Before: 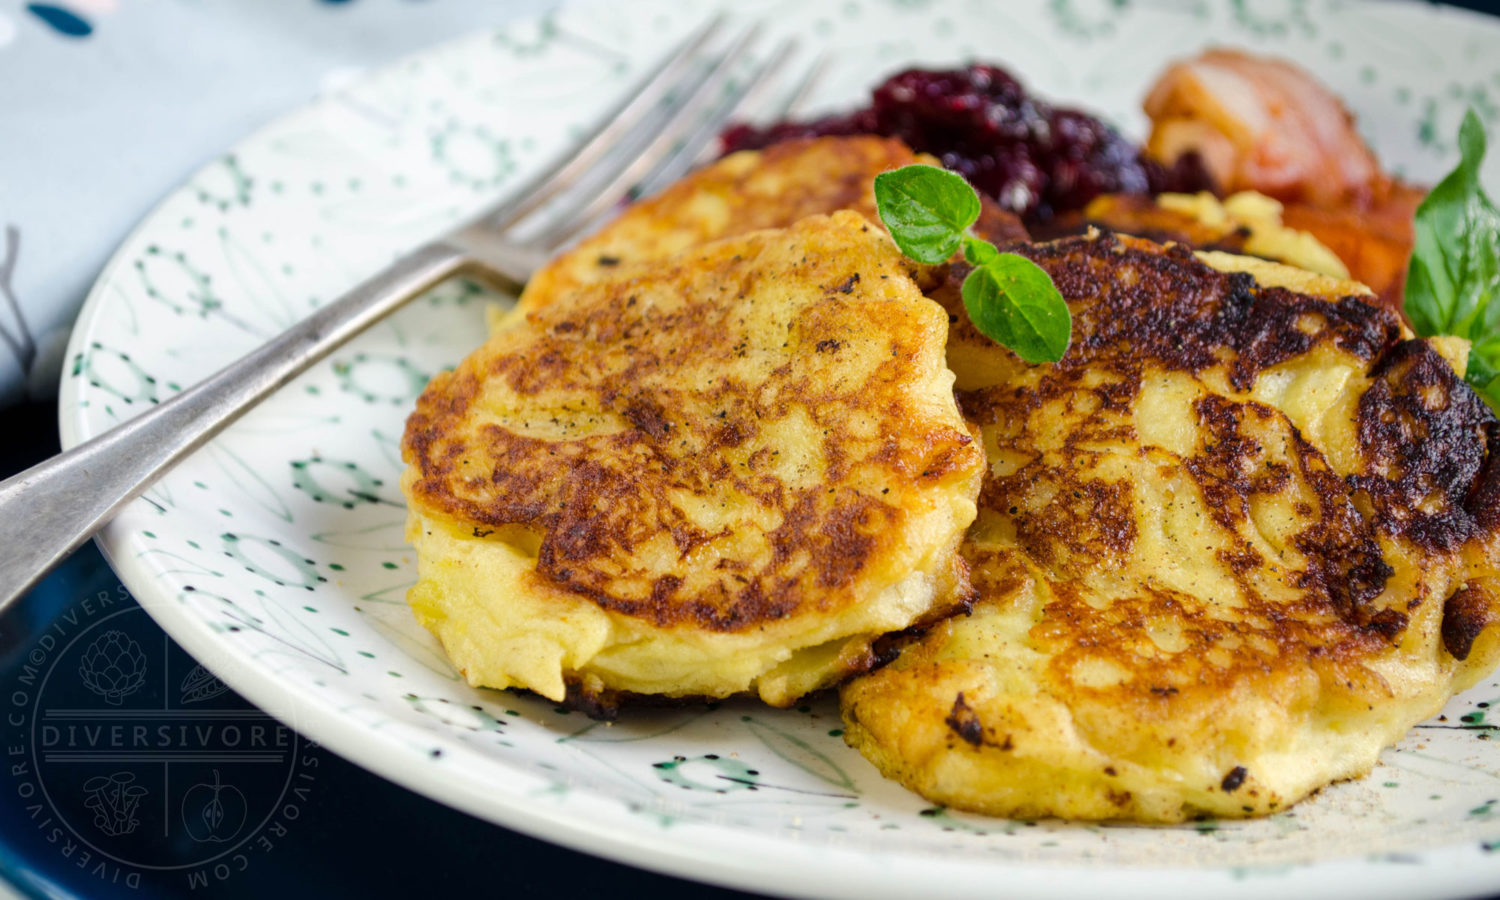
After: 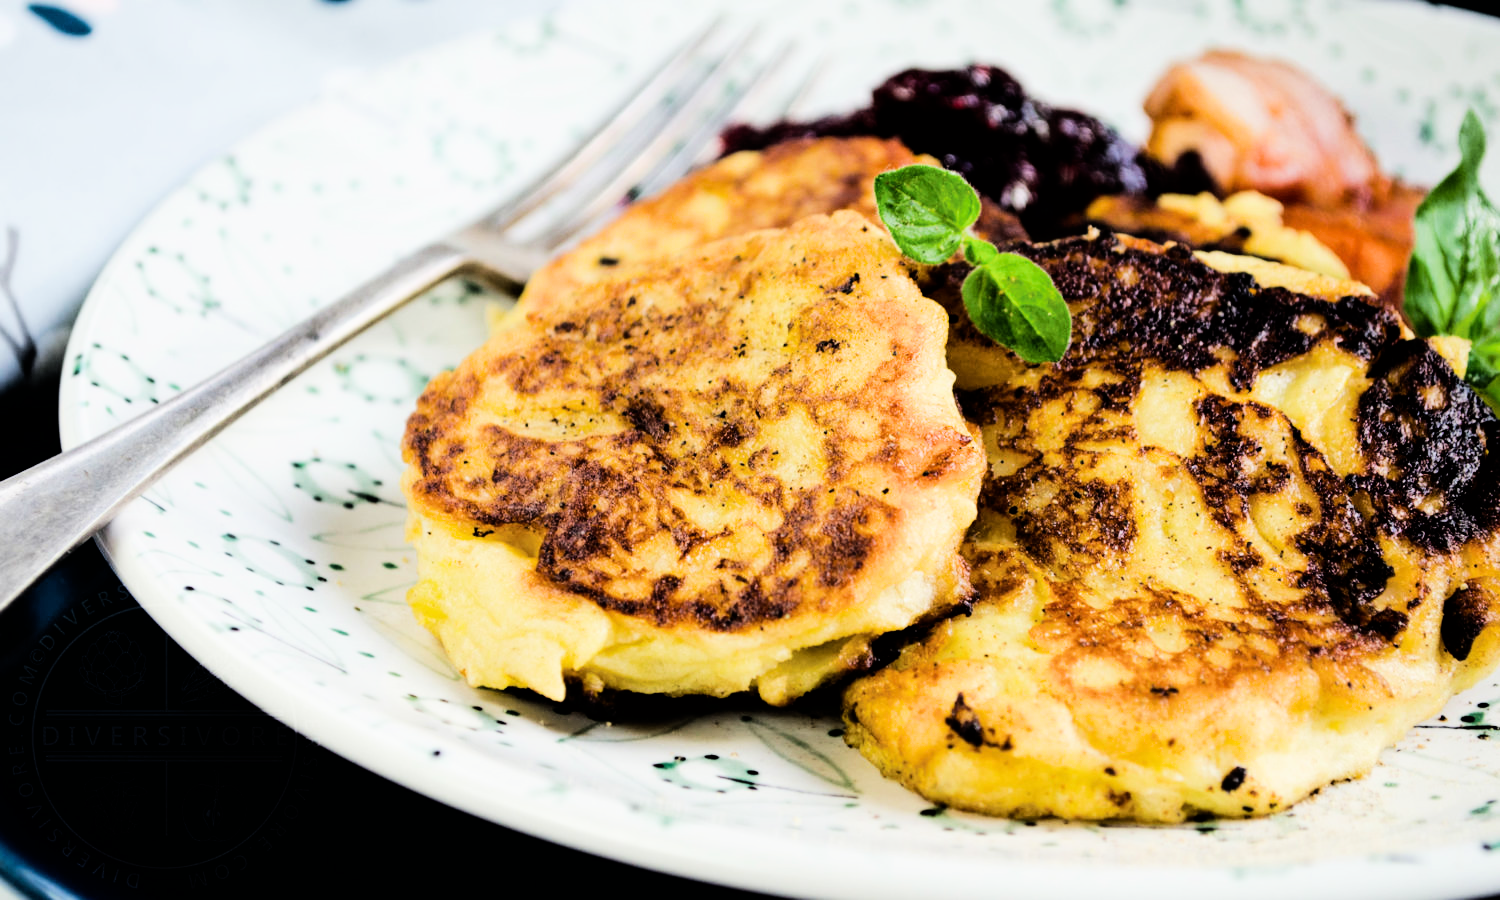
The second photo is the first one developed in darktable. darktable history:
filmic rgb: black relative exposure -5.08 EV, white relative exposure 3.97 EV, hardness 2.9, contrast 1.297, highlights saturation mix -11.06%
tone equalizer: -8 EV -1.09 EV, -7 EV -0.974 EV, -6 EV -0.874 EV, -5 EV -0.572 EV, -3 EV 0.6 EV, -2 EV 0.856 EV, -1 EV 0.996 EV, +0 EV 1.07 EV, edges refinement/feathering 500, mask exposure compensation -1.57 EV, preserve details no
